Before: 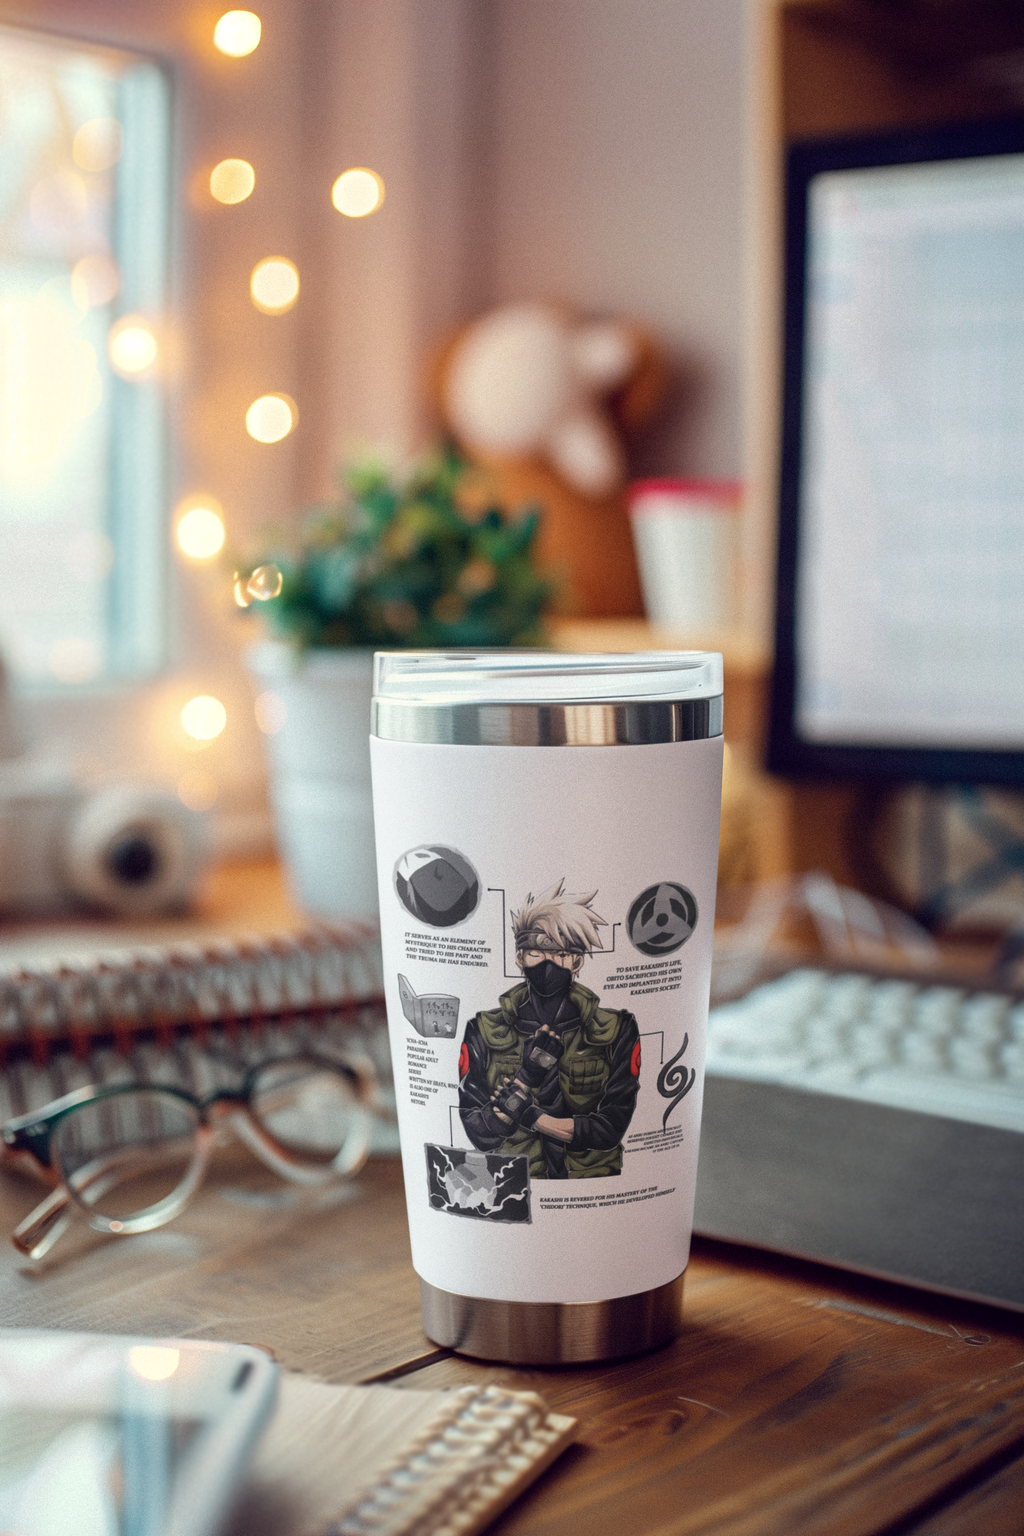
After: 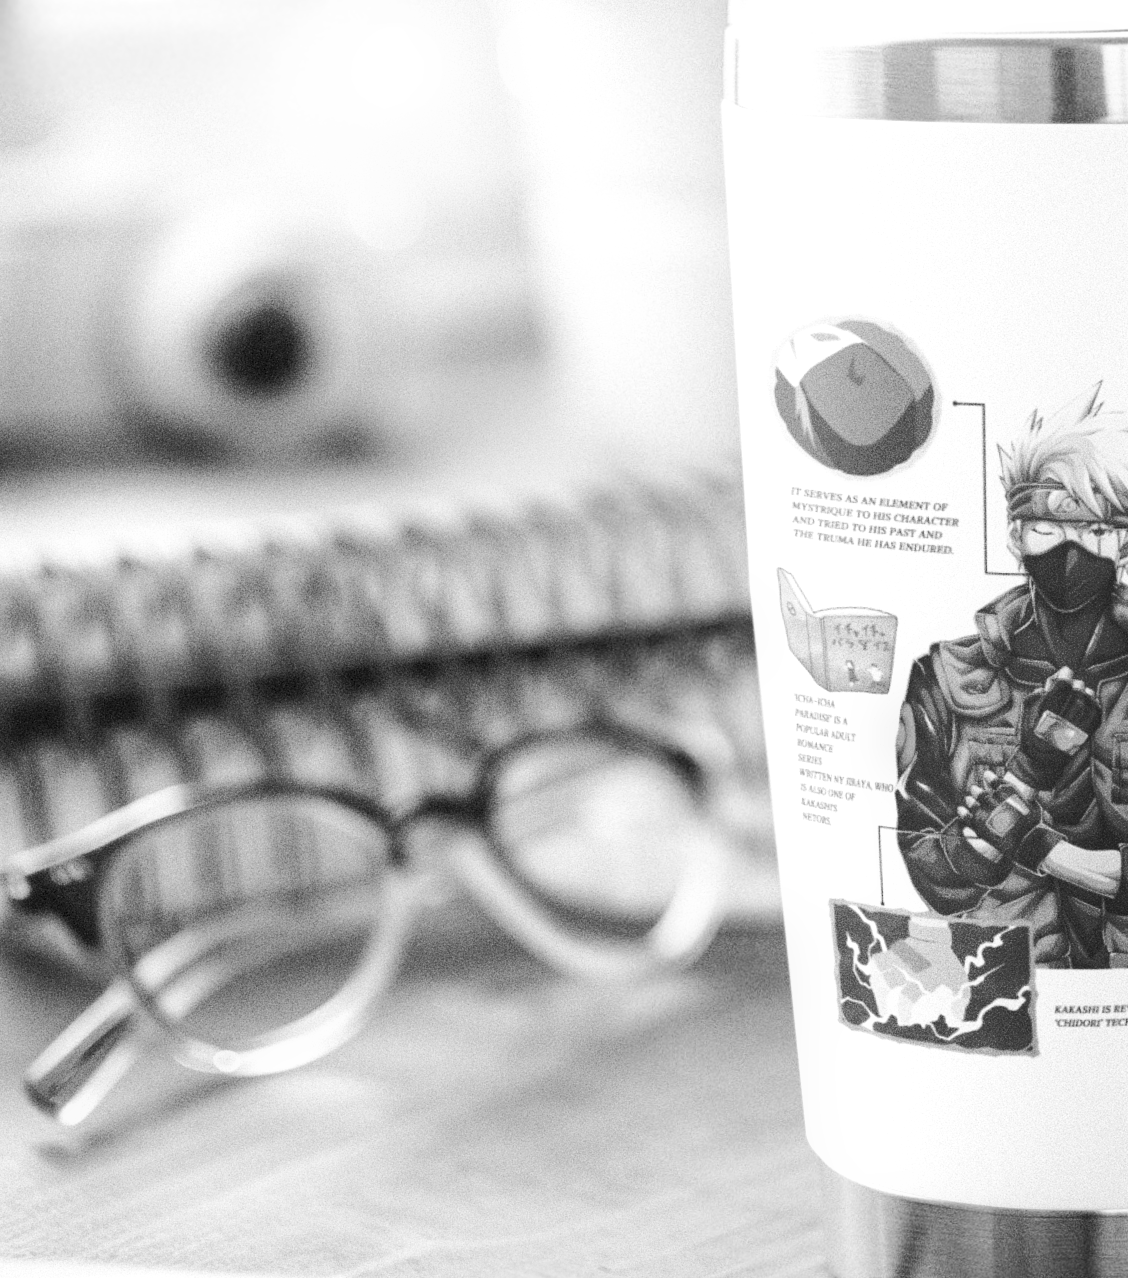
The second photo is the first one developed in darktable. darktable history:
monochrome: size 1
velvia: strength 45%
crop: top 44.483%, right 43.593%, bottom 12.892%
levels: levels [0, 0.397, 0.955]
base curve: curves: ch0 [(0, 0) (0.036, 0.037) (0.121, 0.228) (0.46, 0.76) (0.859, 0.983) (1, 1)], preserve colors none
